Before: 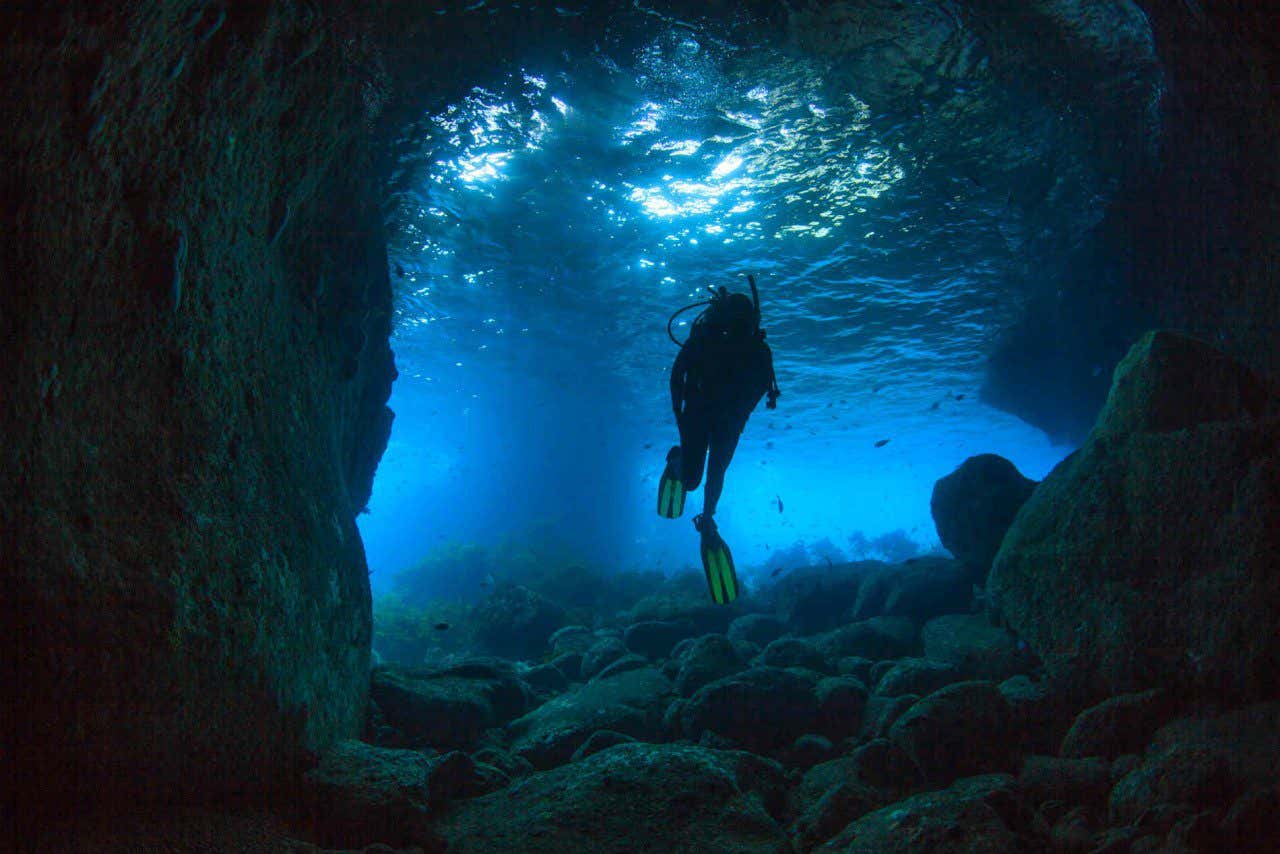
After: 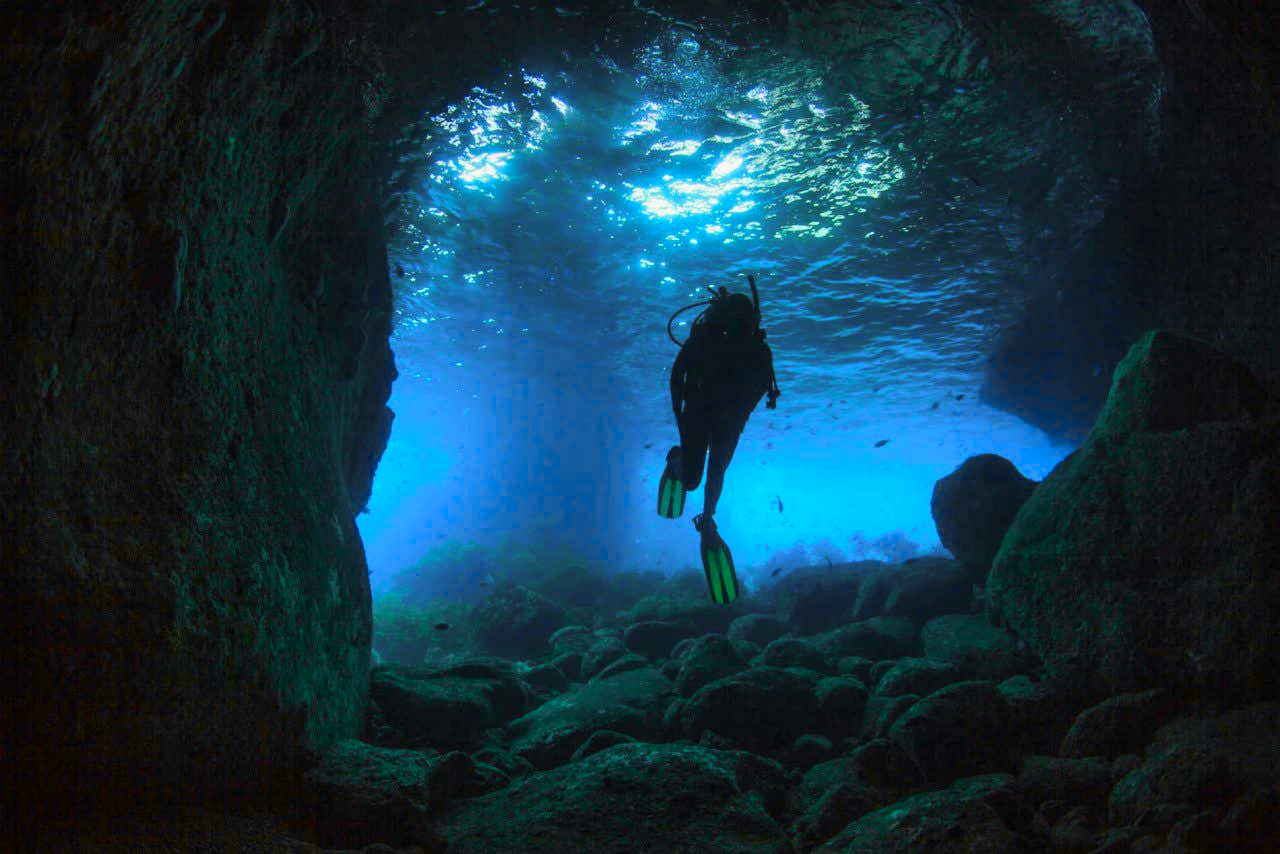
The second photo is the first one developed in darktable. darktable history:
exposure: compensate exposure bias true, compensate highlight preservation false
tone curve: curves: ch0 [(0, 0) (0.071, 0.058) (0.266, 0.268) (0.498, 0.542) (0.766, 0.807) (1, 0.983)]; ch1 [(0, 0) (0.346, 0.307) (0.408, 0.387) (0.463, 0.465) (0.482, 0.493) (0.502, 0.499) (0.517, 0.505) (0.55, 0.554) (0.597, 0.61) (0.651, 0.698) (1, 1)]; ch2 [(0, 0) (0.346, 0.34) (0.434, 0.46) (0.485, 0.494) (0.5, 0.498) (0.509, 0.517) (0.526, 0.539) (0.583, 0.603) (0.625, 0.659) (1, 1)], color space Lab, independent channels, preserve colors none
